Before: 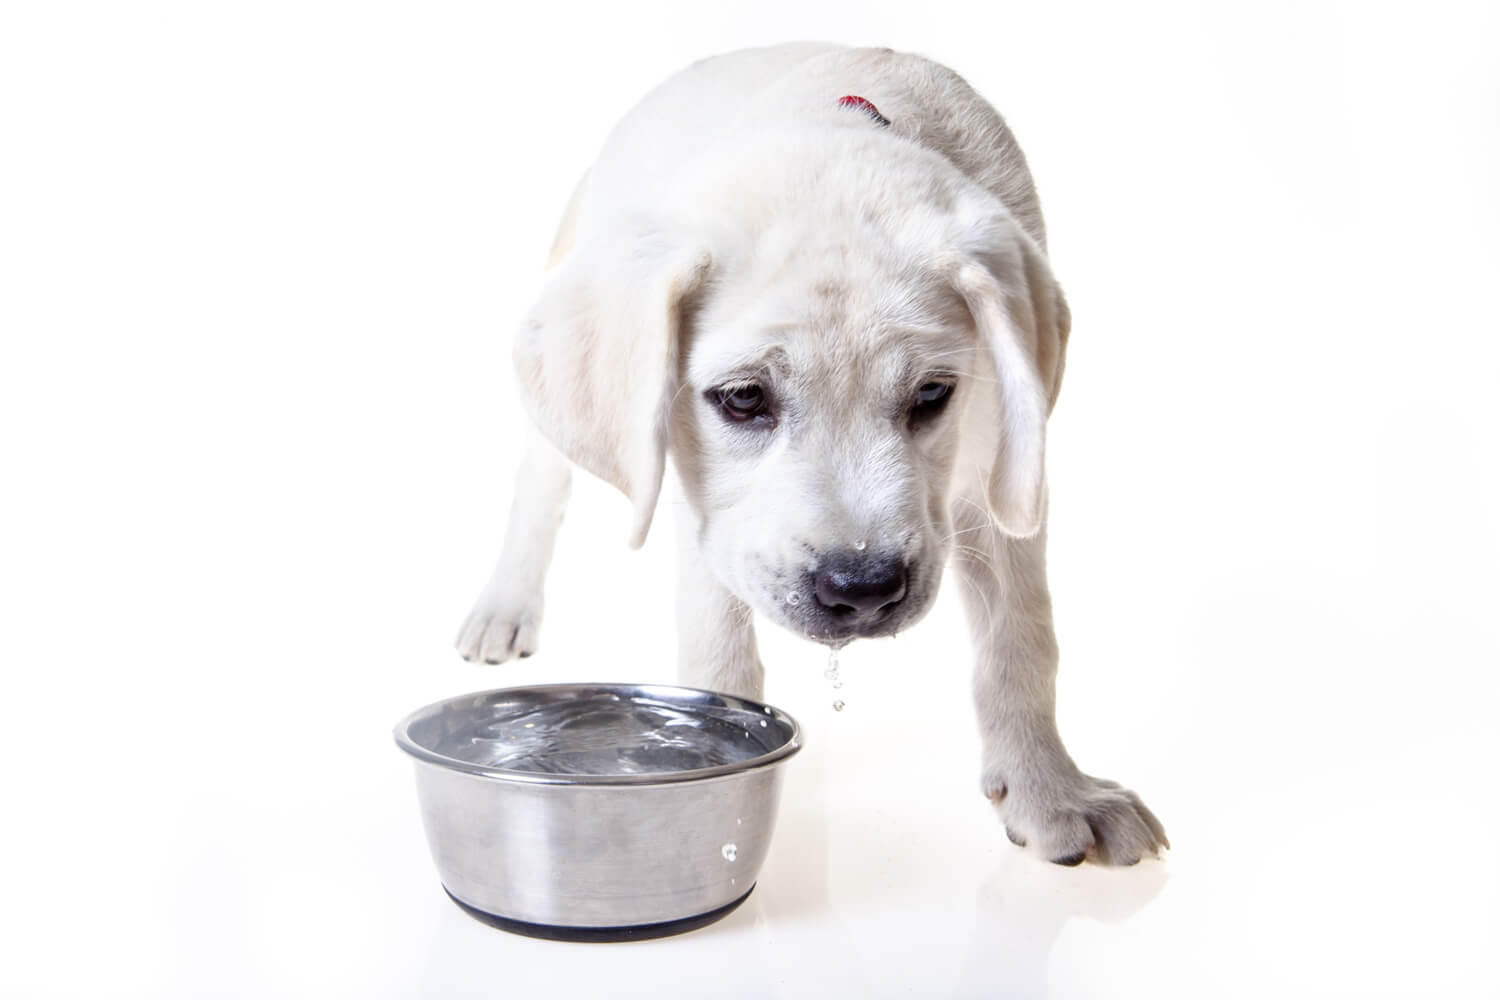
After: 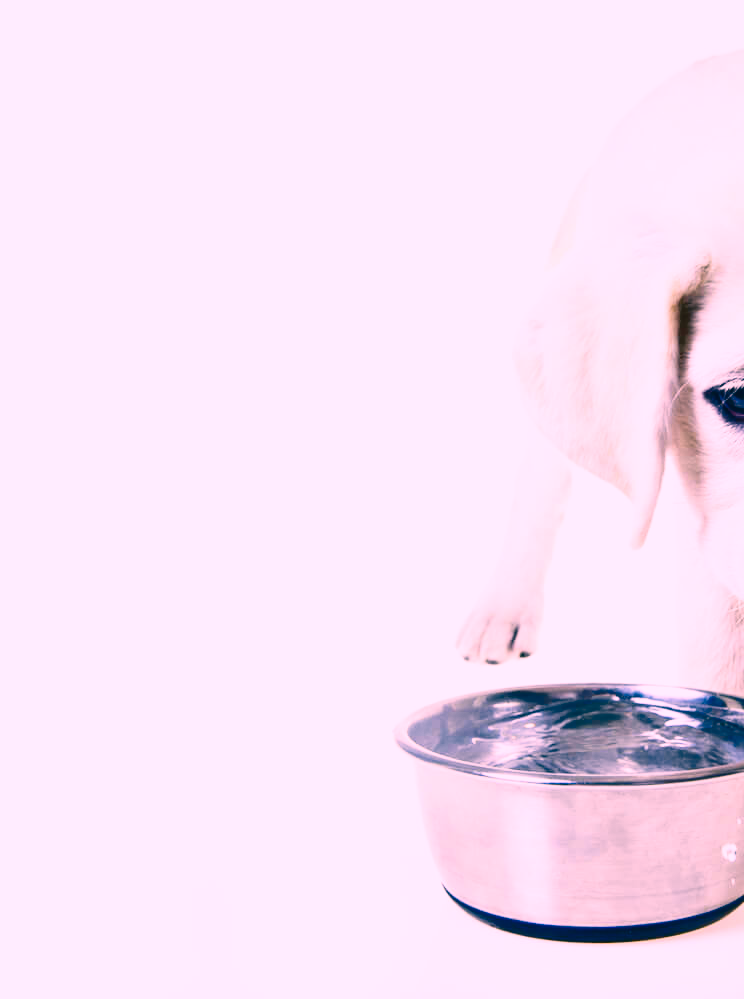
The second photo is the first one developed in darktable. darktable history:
color correction: highlights a* 17.01, highlights b* 0.193, shadows a* -14.92, shadows b* -14.56, saturation 1.55
shadows and highlights: shadows 22.4, highlights -48.59, soften with gaussian
base curve: curves: ch0 [(0, 0) (0.028, 0.03) (0.121, 0.232) (0.46, 0.748) (0.859, 0.968) (1, 1)], preserve colors none
crop and rotate: left 0.051%, top 0%, right 50.341%
